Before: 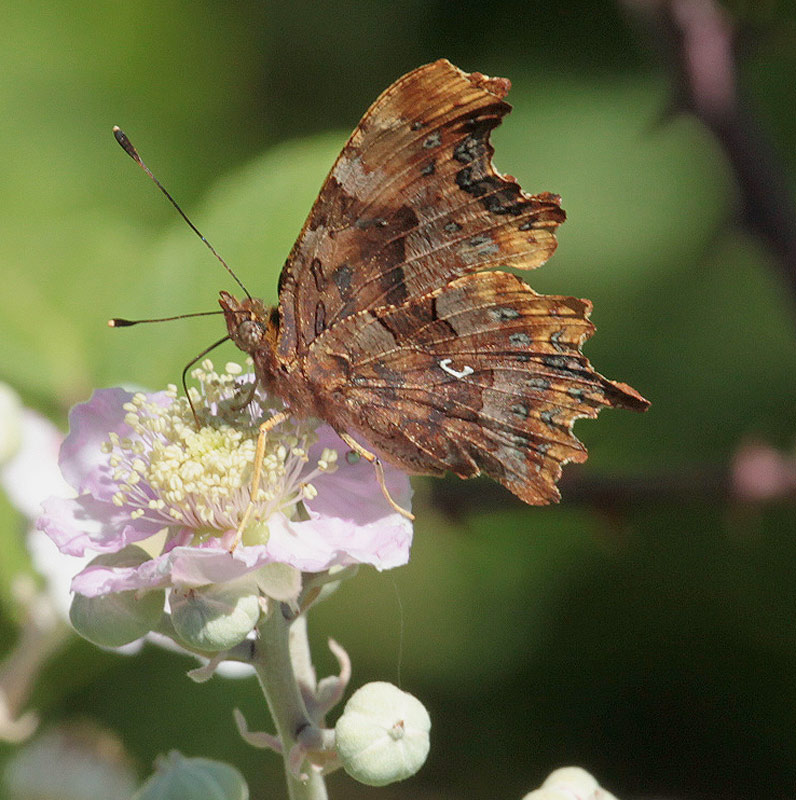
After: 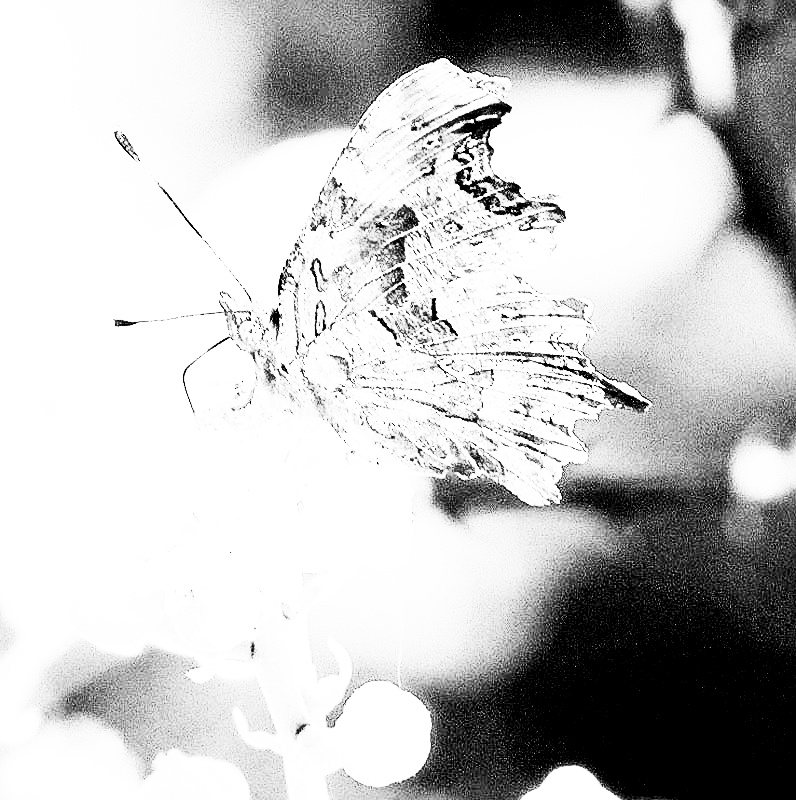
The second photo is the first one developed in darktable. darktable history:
sharpen: on, module defaults
base curve: curves: ch0 [(0, 0) (0.012, 0.01) (0.073, 0.168) (0.31, 0.711) (0.645, 0.957) (1, 1)], preserve colors none
contrast brightness saturation: contrast 0.53, brightness 0.47, saturation -1
exposure: black level correction 0.016, exposure 1.774 EV, compensate highlight preservation false
